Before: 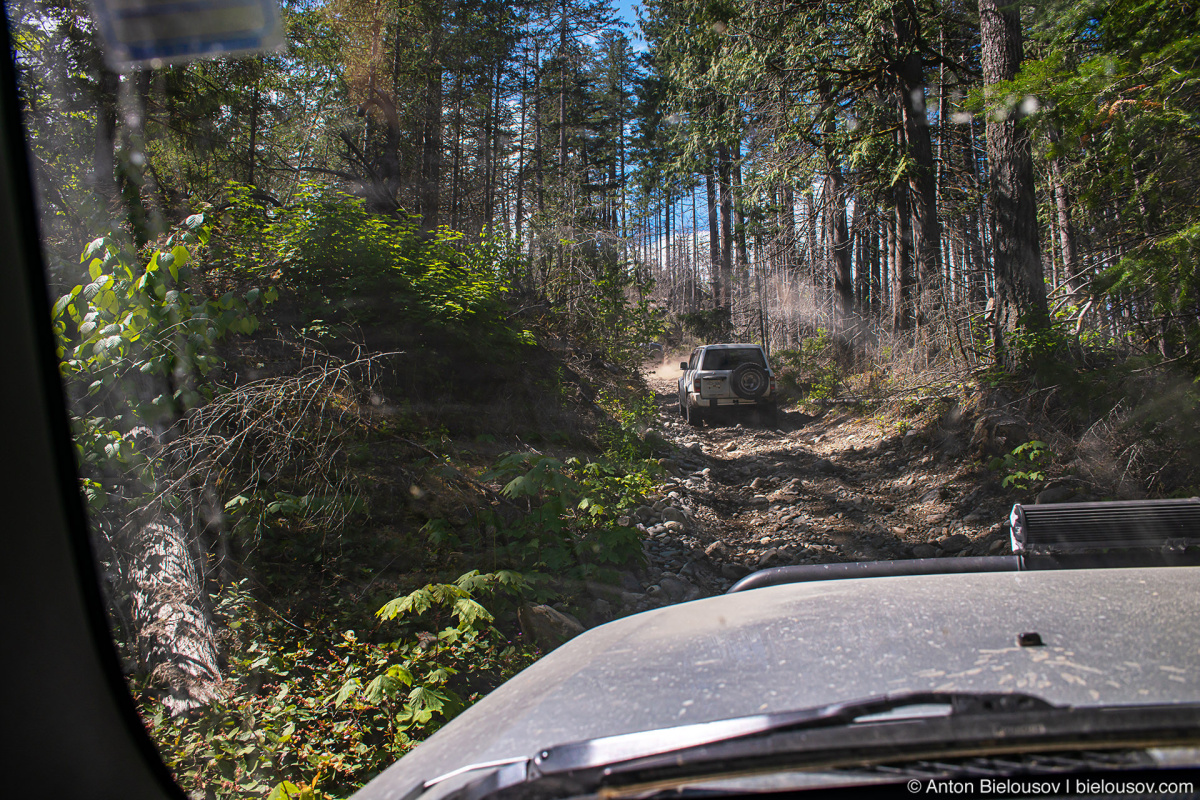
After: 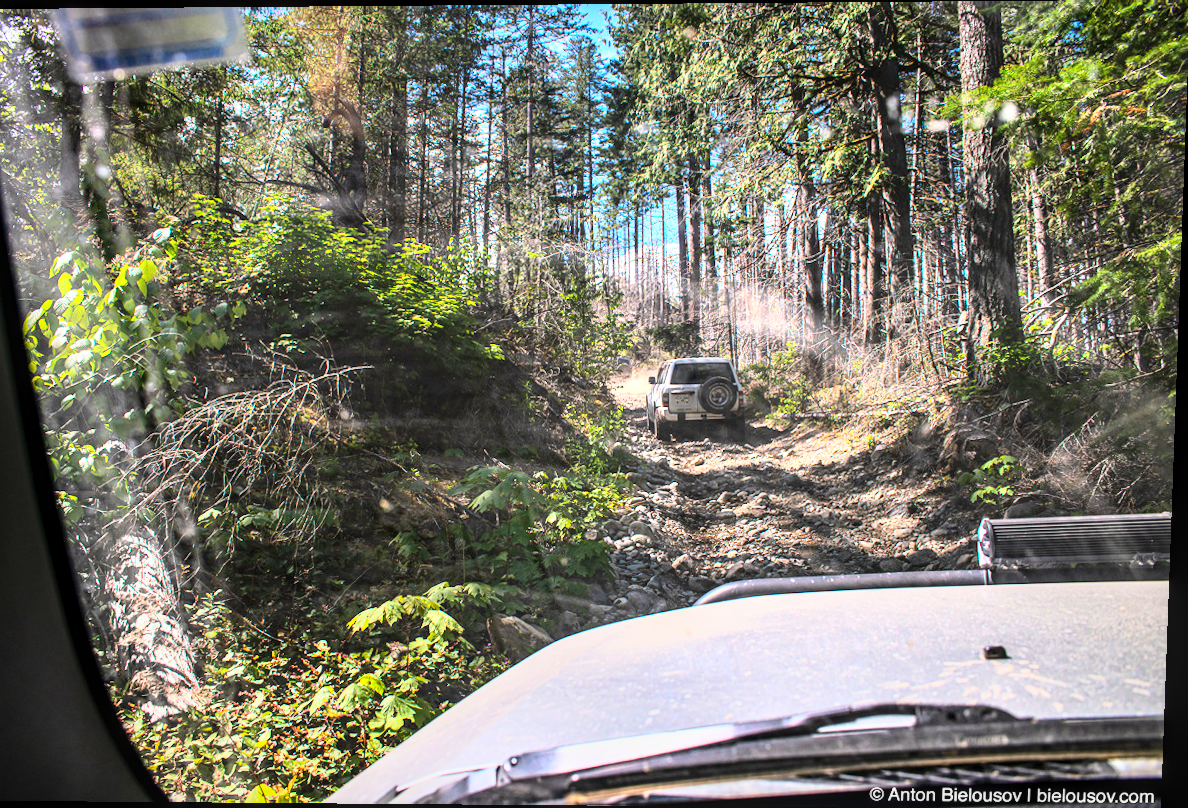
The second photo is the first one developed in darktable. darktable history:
local contrast: on, module defaults
exposure: black level correction 0.001, exposure 0.5 EV, compensate exposure bias true, compensate highlight preservation false
rotate and perspective: lens shift (vertical) 0.048, lens shift (horizontal) -0.024, automatic cropping off
crop and rotate: left 3.238%
base curve: curves: ch0 [(0, 0) (0.018, 0.026) (0.143, 0.37) (0.33, 0.731) (0.458, 0.853) (0.735, 0.965) (0.905, 0.986) (1, 1)]
